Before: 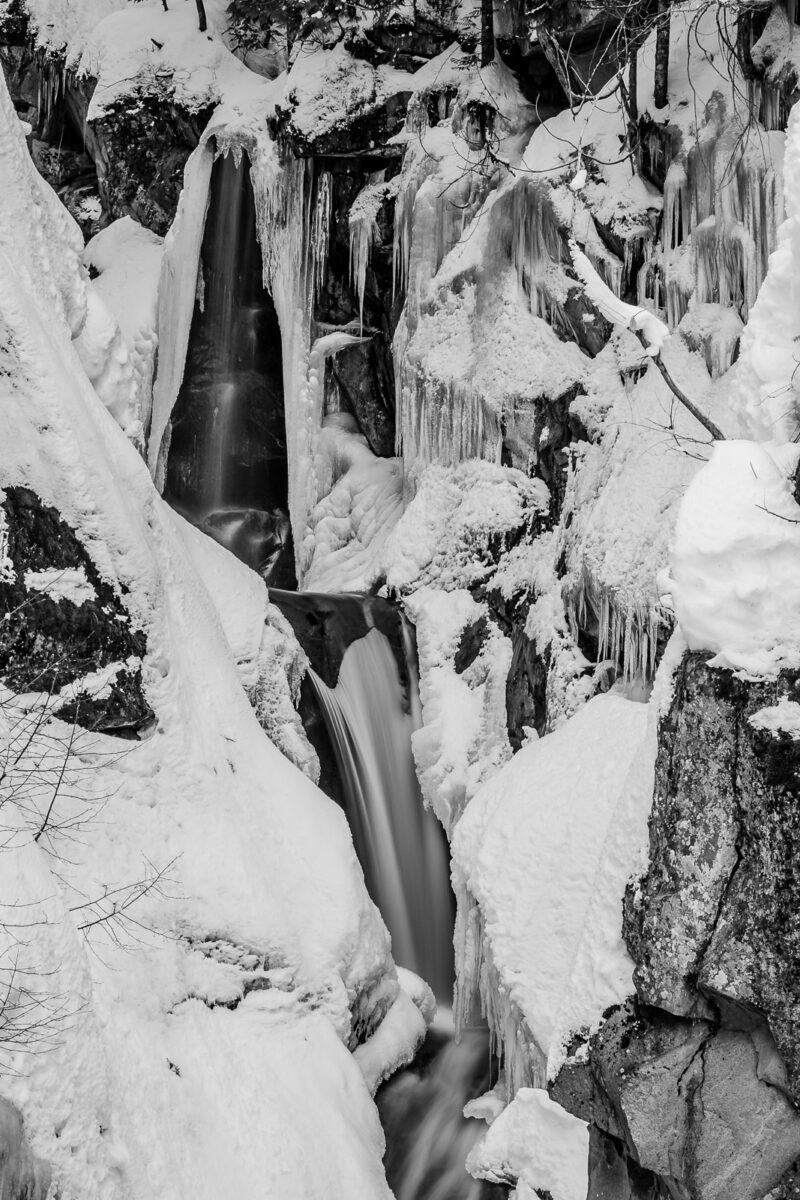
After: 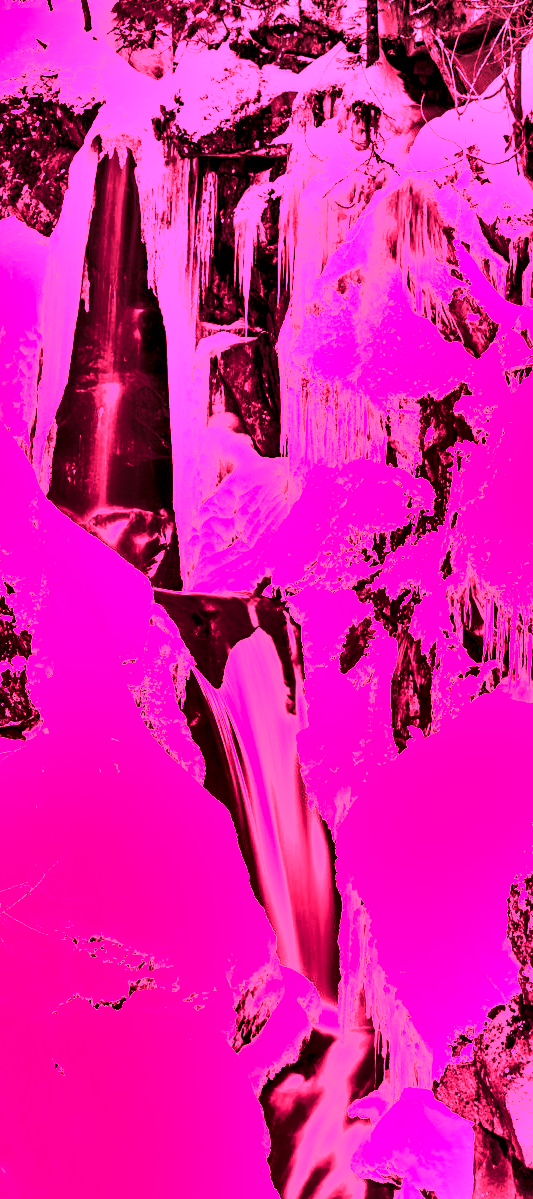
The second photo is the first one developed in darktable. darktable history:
crop and rotate: left 14.385%, right 18.948%
white balance: red 4.26, blue 1.802
shadows and highlights: shadows -88.03, highlights -35.45, shadows color adjustment 99.15%, highlights color adjustment 0%, soften with gaussian
exposure: black level correction 0.004, exposure 0.014 EV, compensate highlight preservation false
